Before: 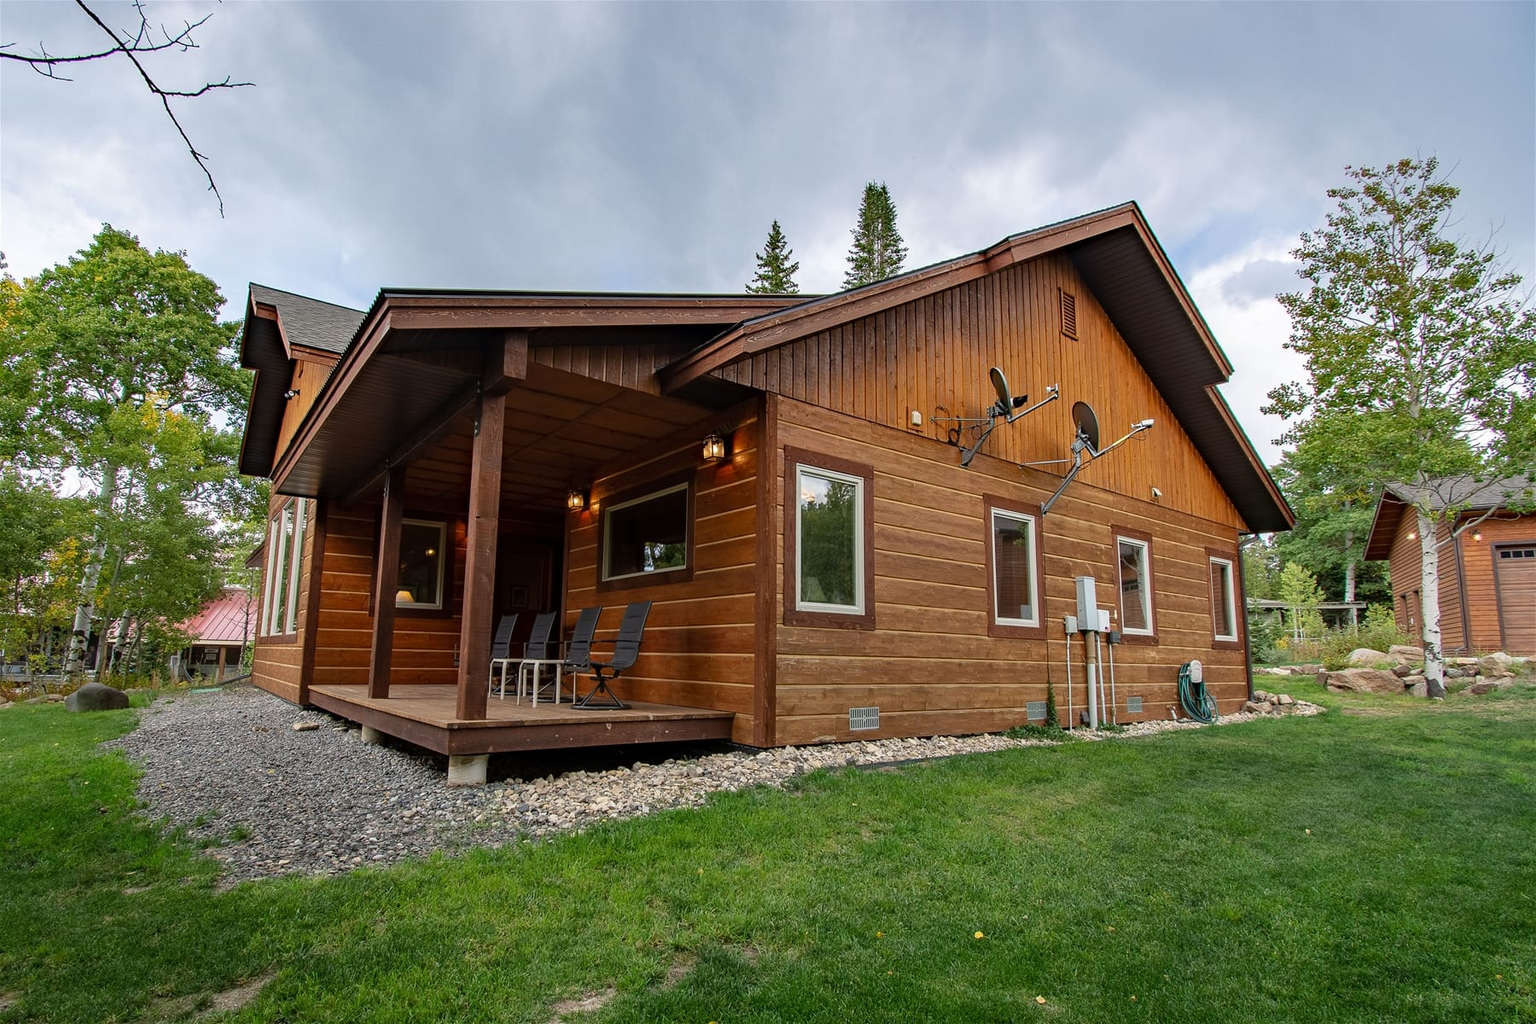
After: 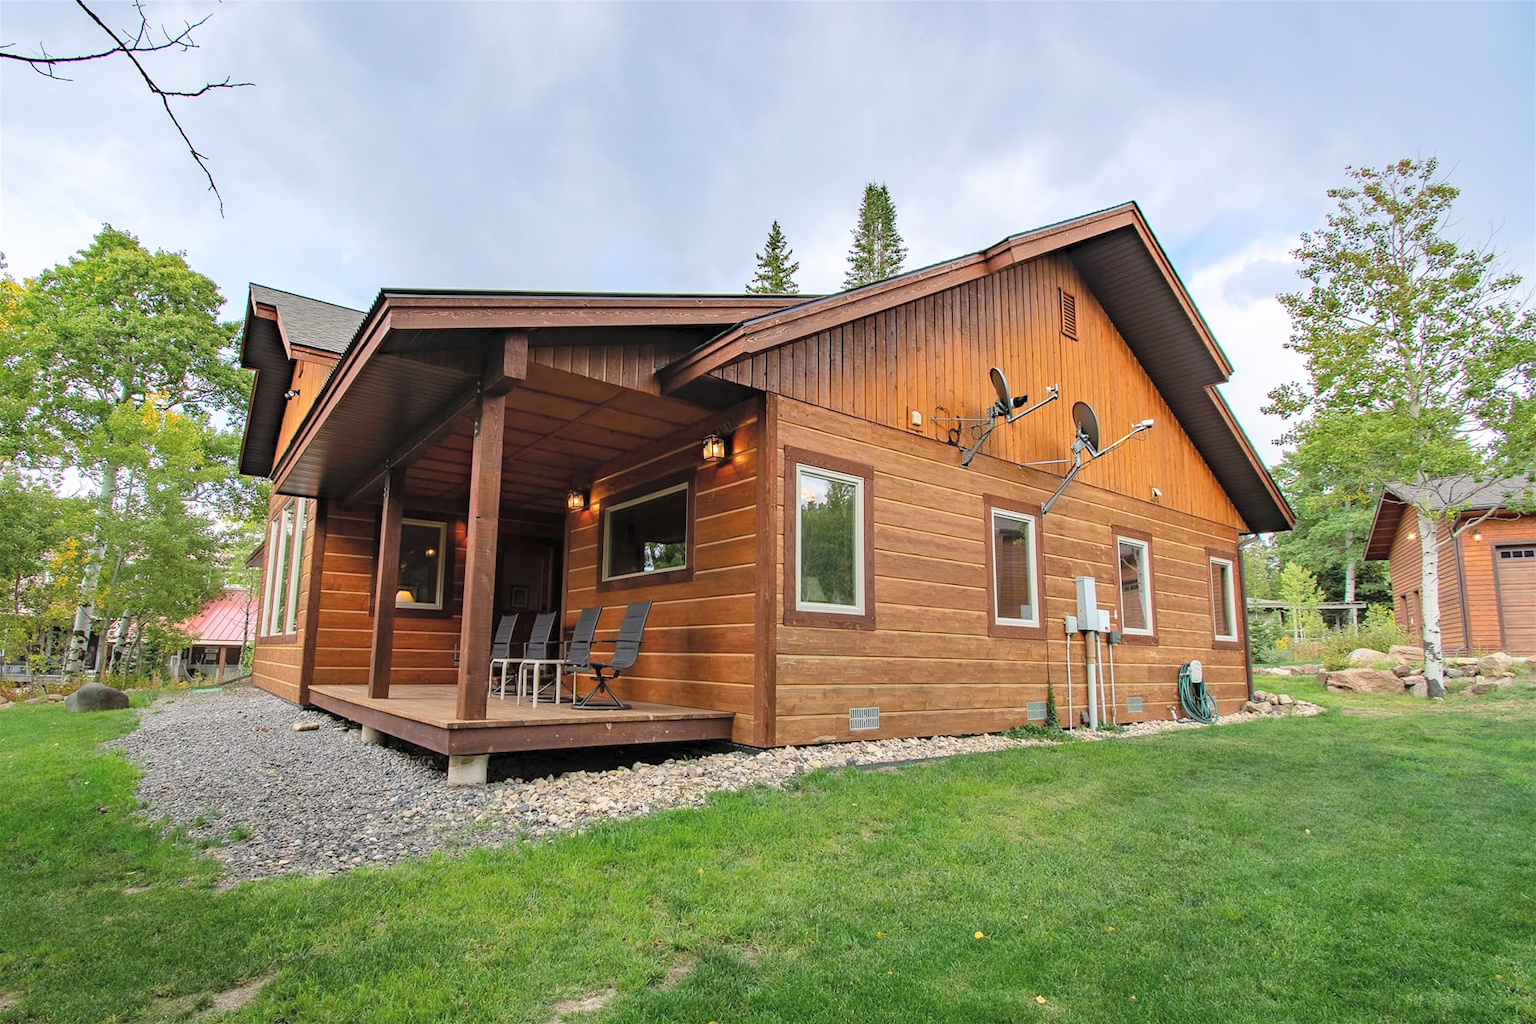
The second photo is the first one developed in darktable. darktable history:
contrast brightness saturation: contrast 0.1, brightness 0.304, saturation 0.145
